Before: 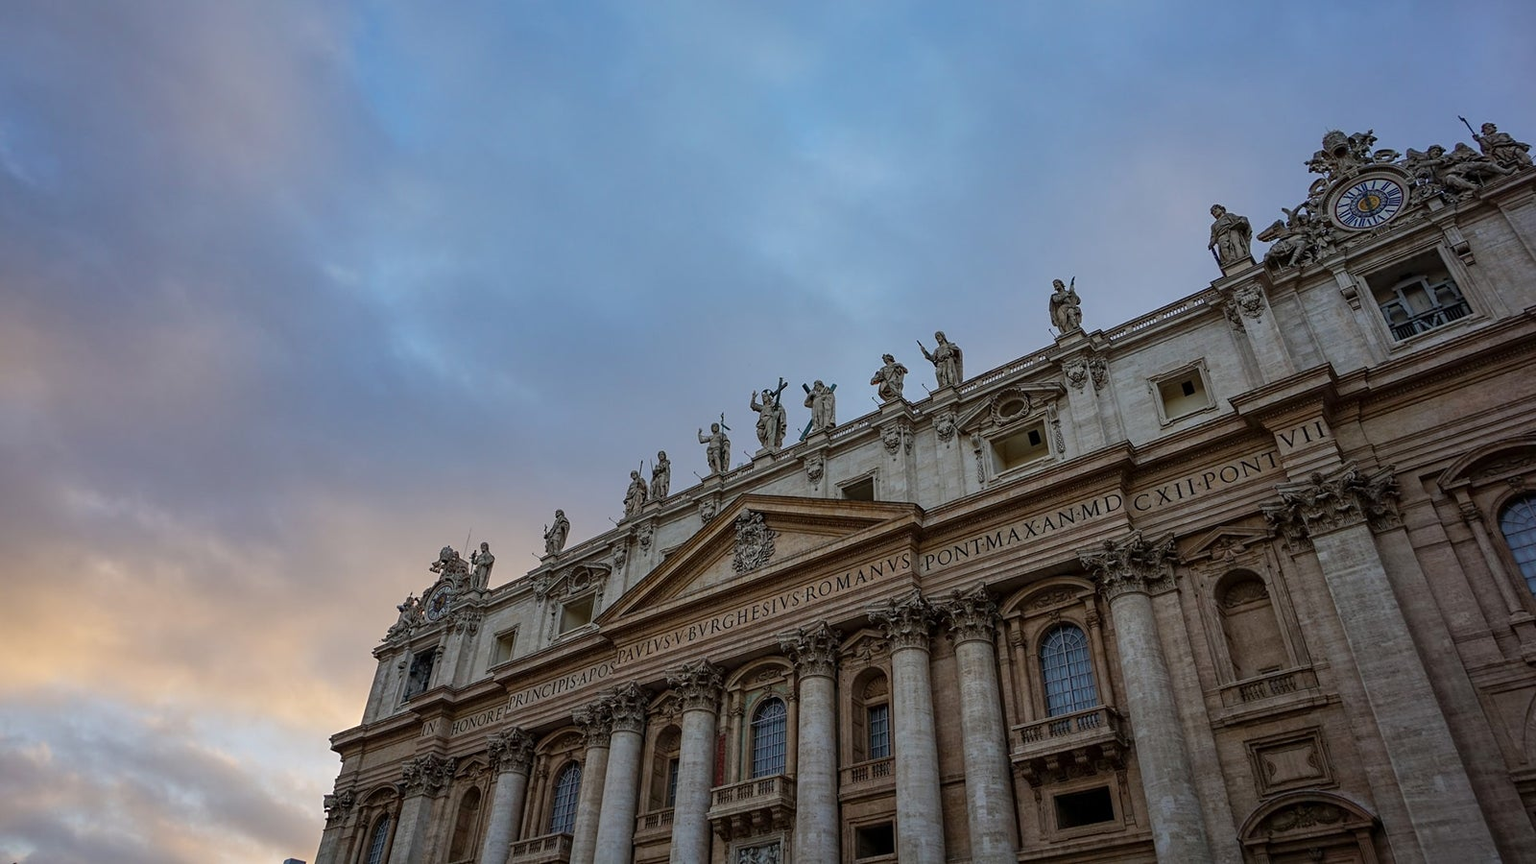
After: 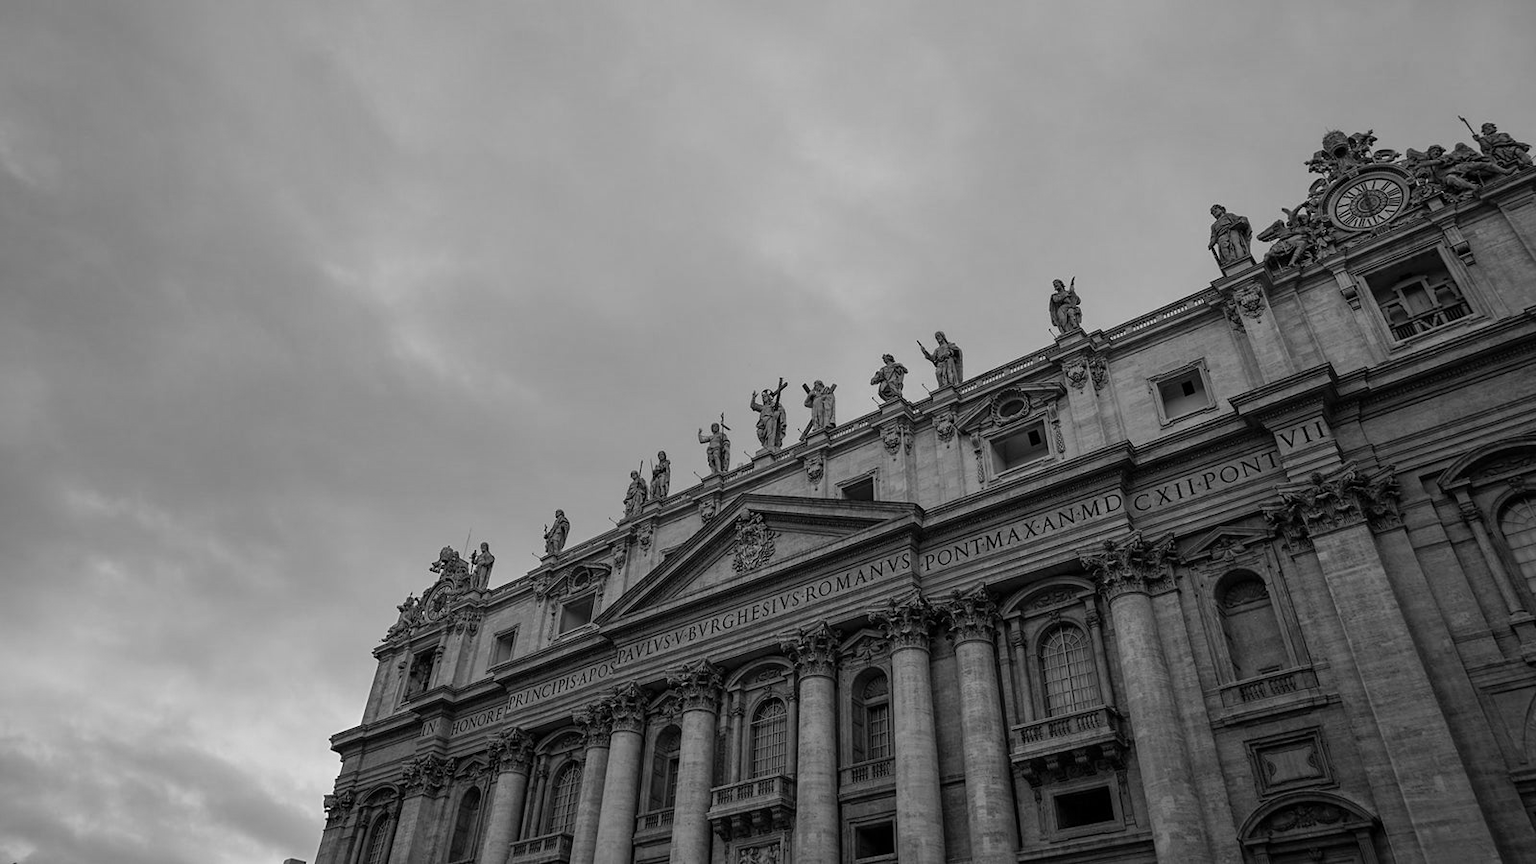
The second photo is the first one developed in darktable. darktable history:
color calibration: output gray [0.18, 0.41, 0.41, 0], x 0.366, y 0.379, temperature 4403.7 K
velvia: on, module defaults
